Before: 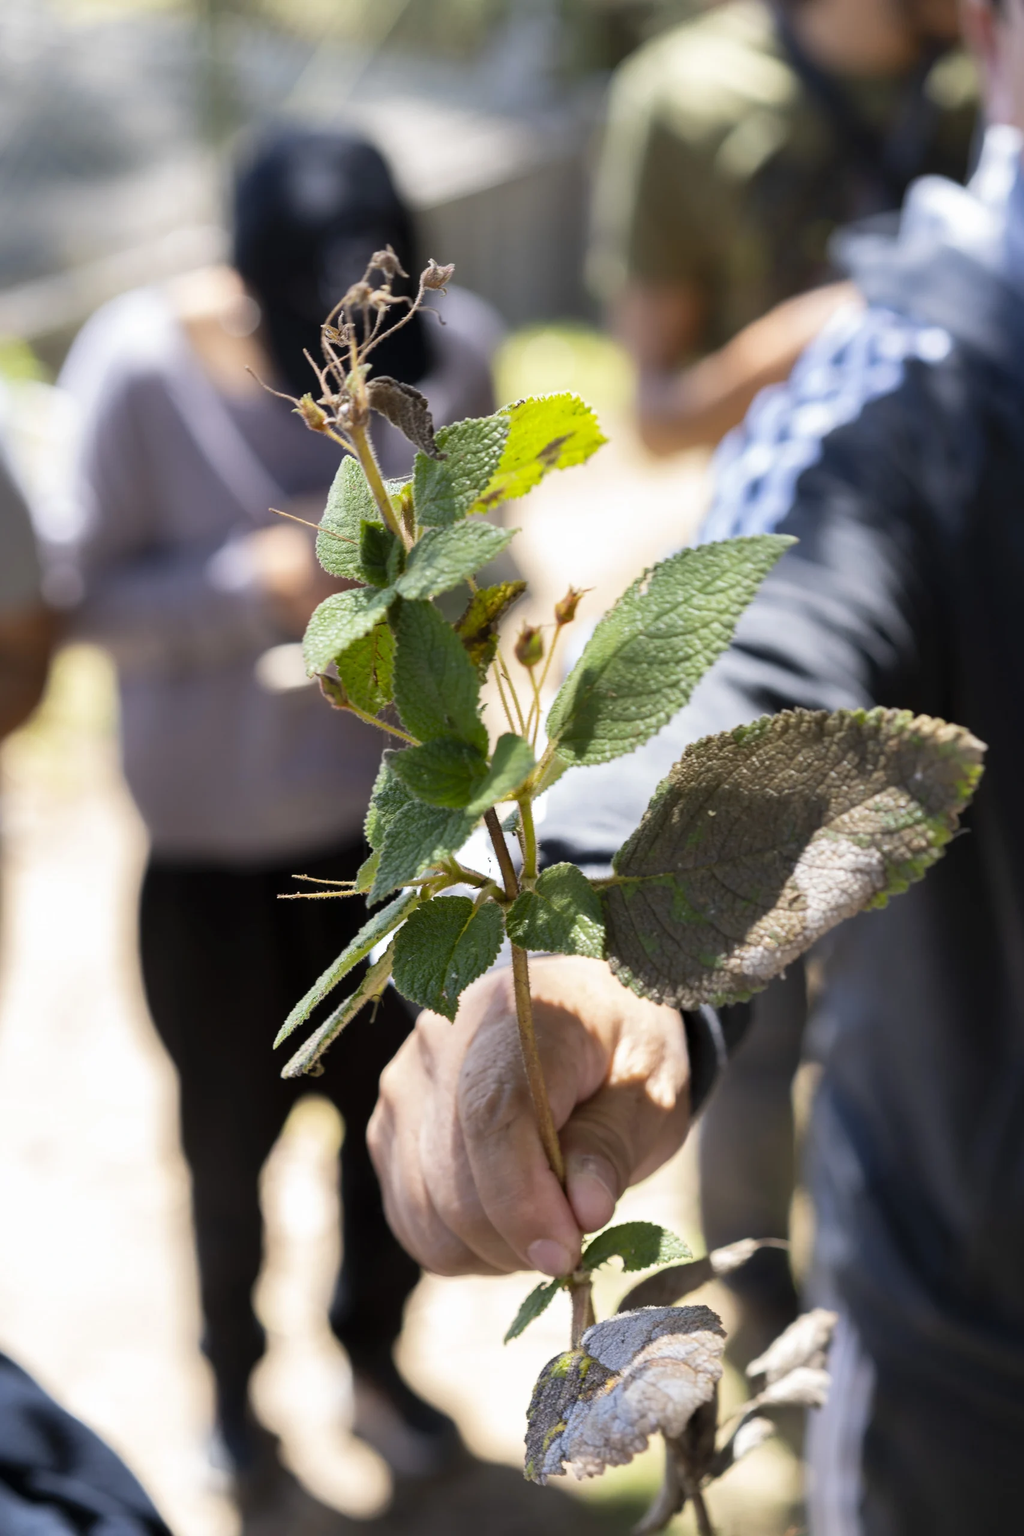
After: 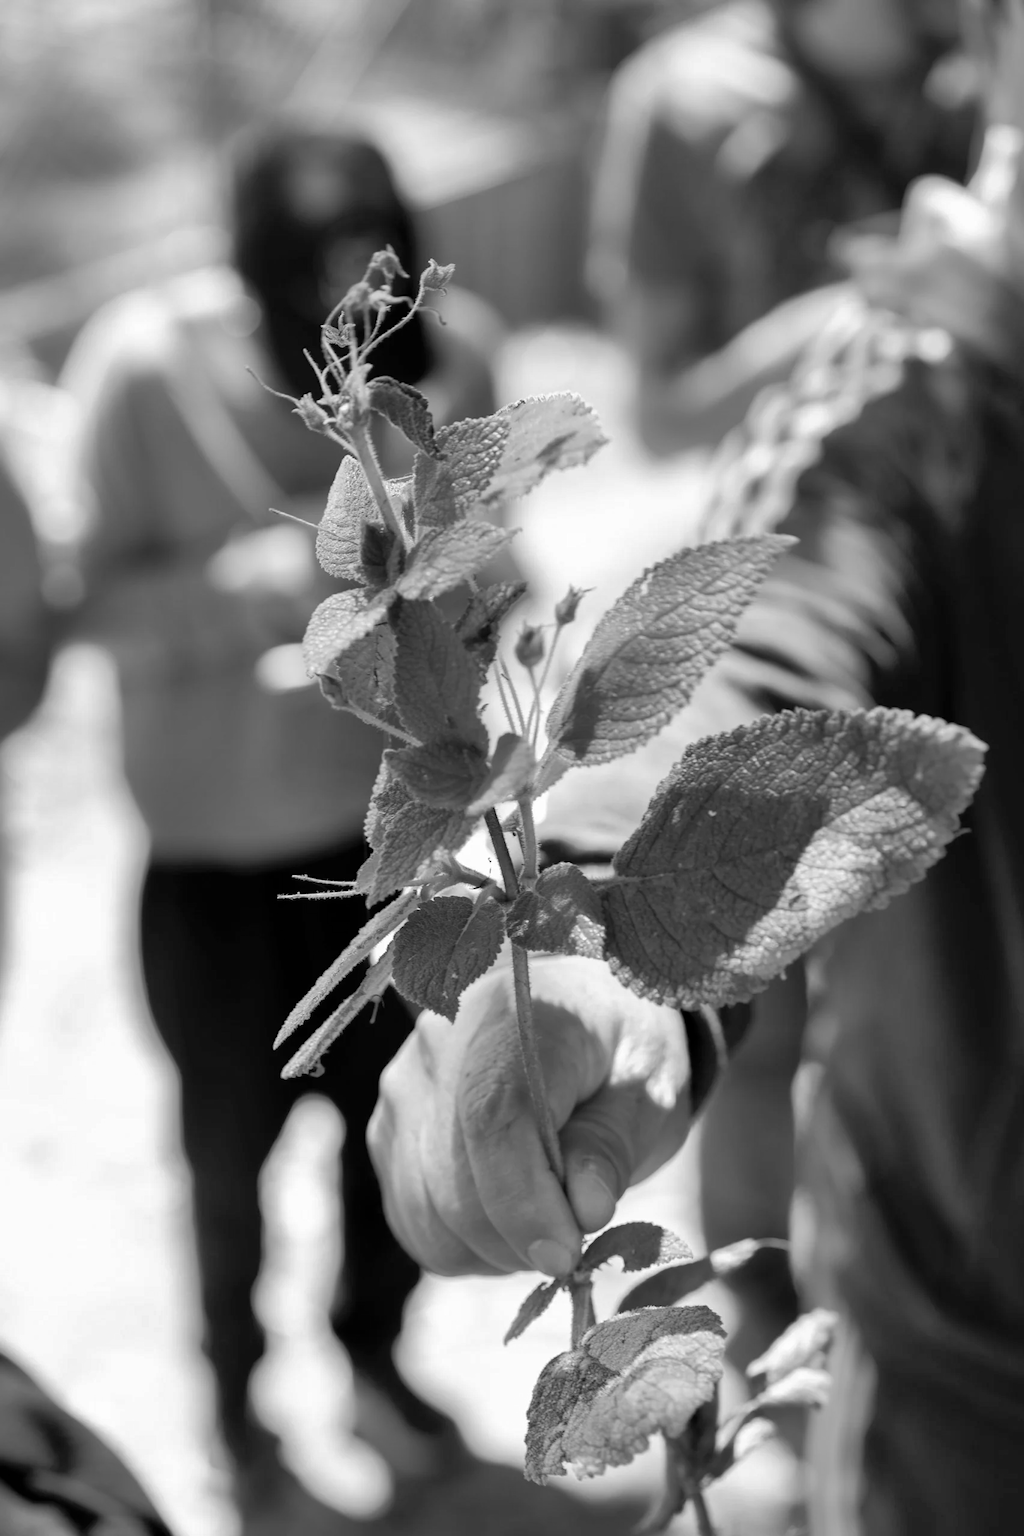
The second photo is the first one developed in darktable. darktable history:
contrast brightness saturation: saturation -1
shadows and highlights: on, module defaults
